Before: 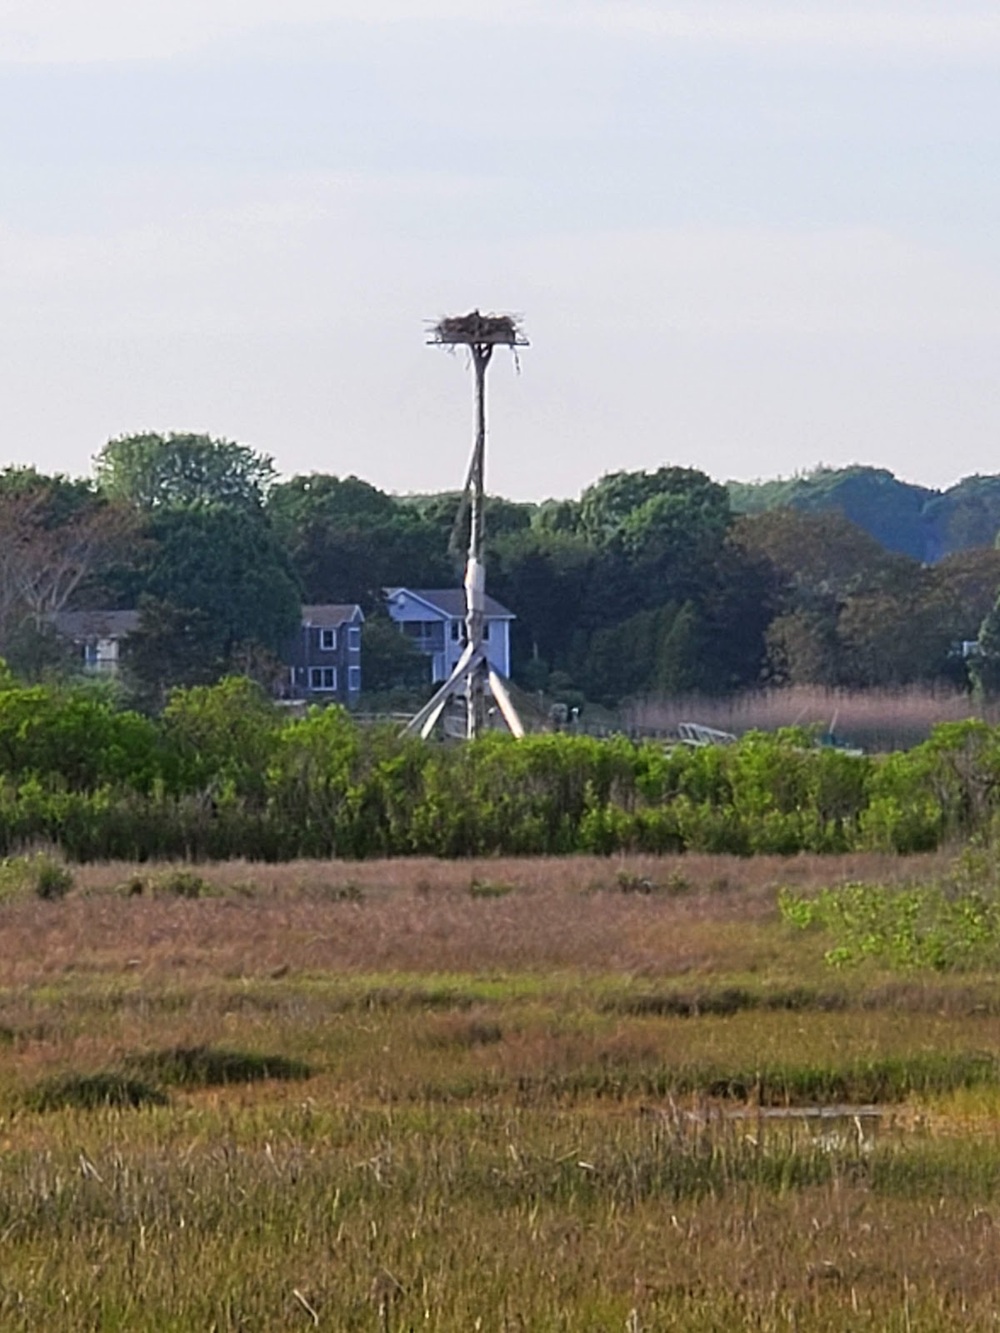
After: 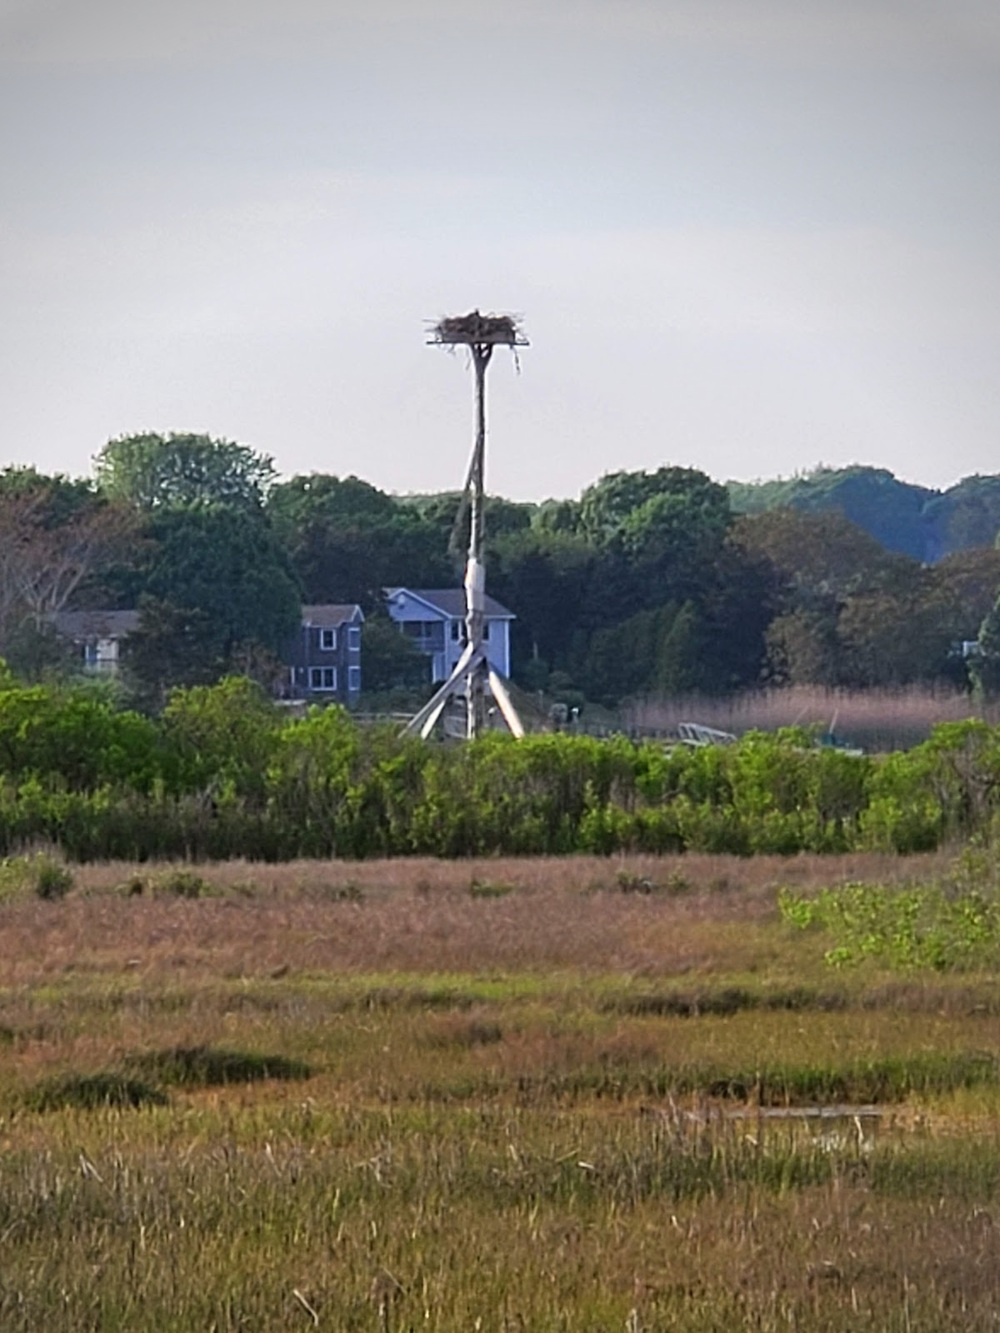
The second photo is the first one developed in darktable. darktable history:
vignetting: center (-0.037, 0.152)
